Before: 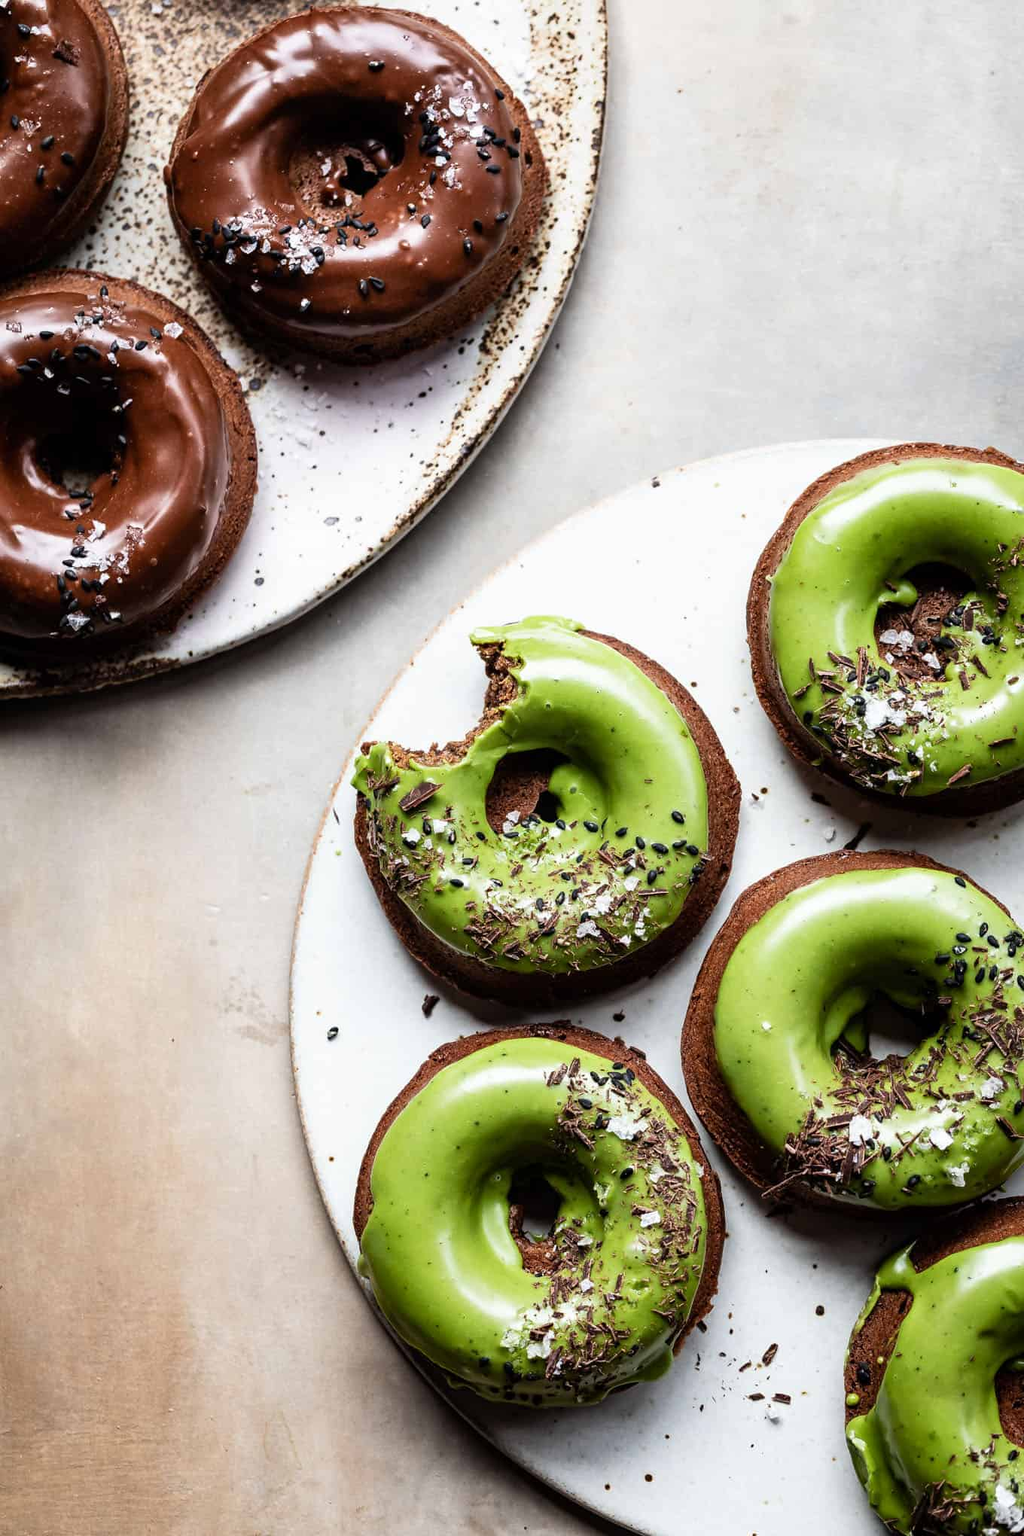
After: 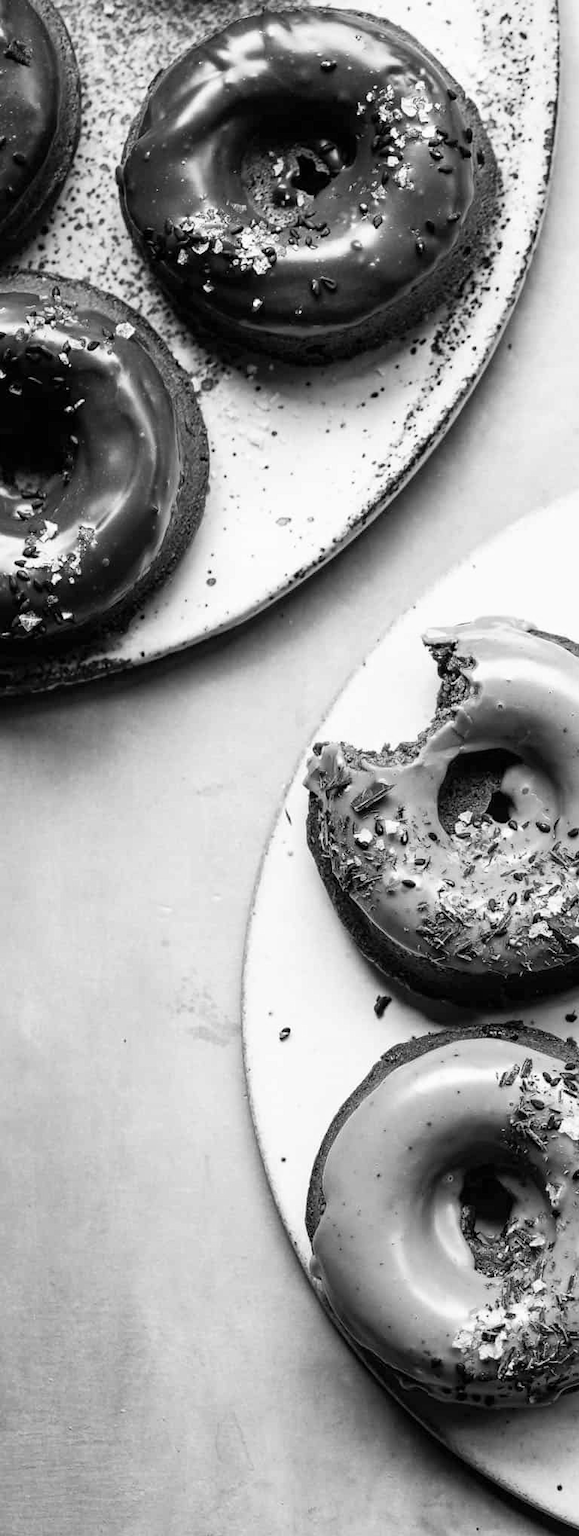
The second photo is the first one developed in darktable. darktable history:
crop: left 4.721%, right 38.712%
color calibration: output gray [0.31, 0.36, 0.33, 0], gray › normalize channels true, illuminant as shot in camera, x 0.358, y 0.373, temperature 4628.91 K, gamut compression 0.016
contrast brightness saturation: contrast 0.071, brightness 0.072, saturation 0.181
